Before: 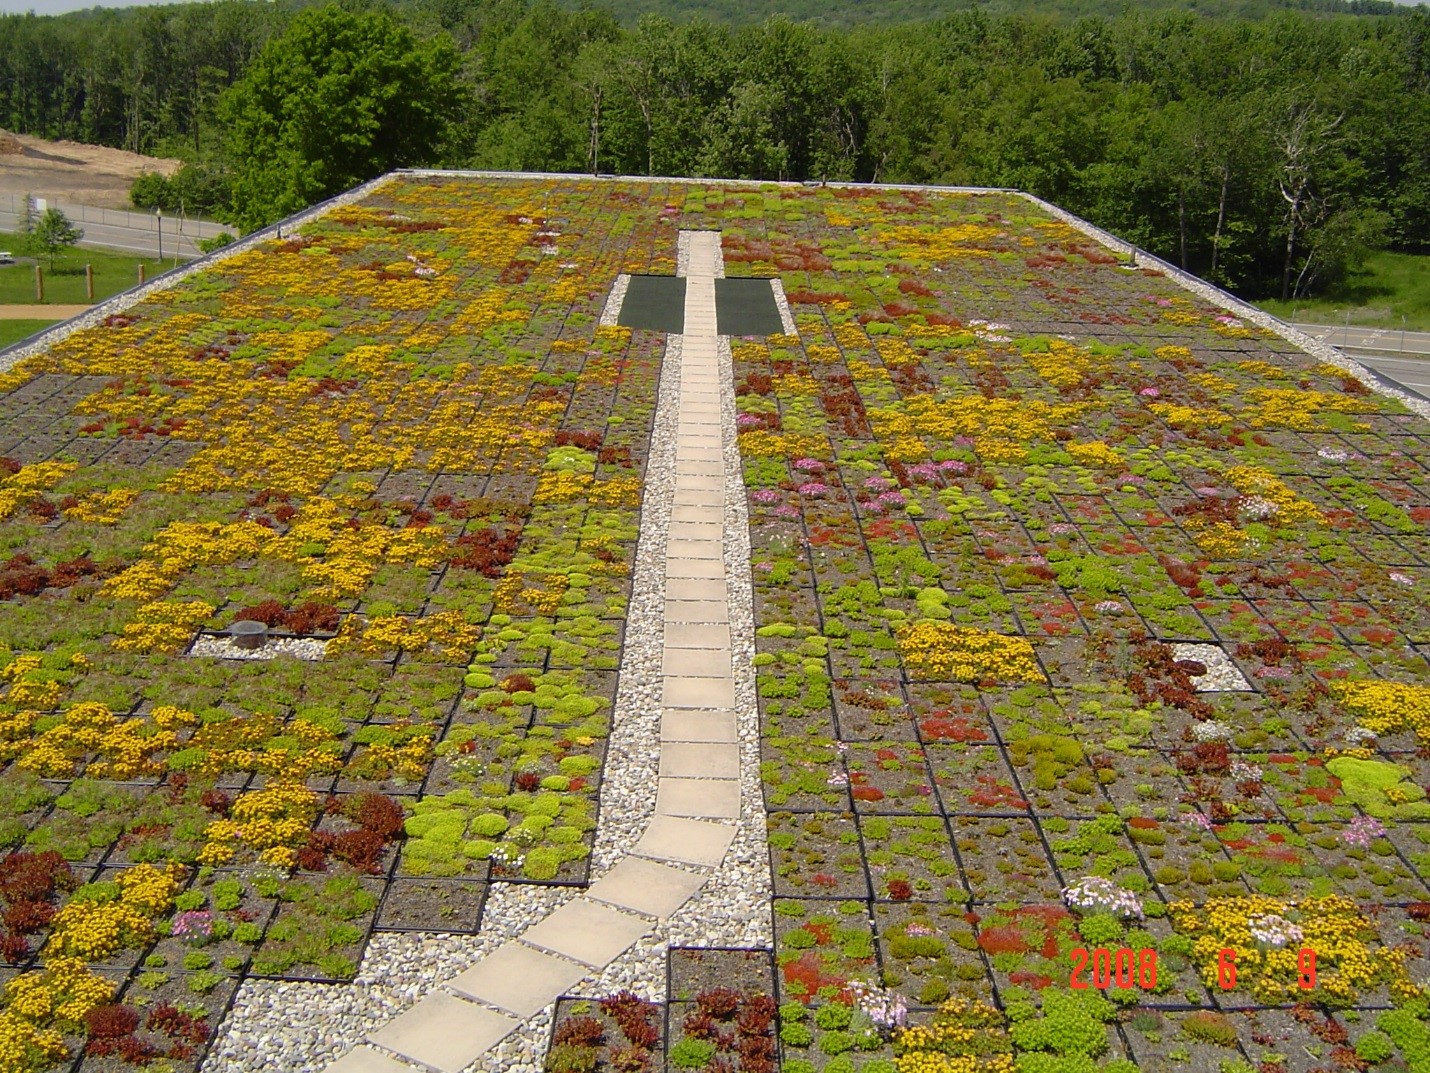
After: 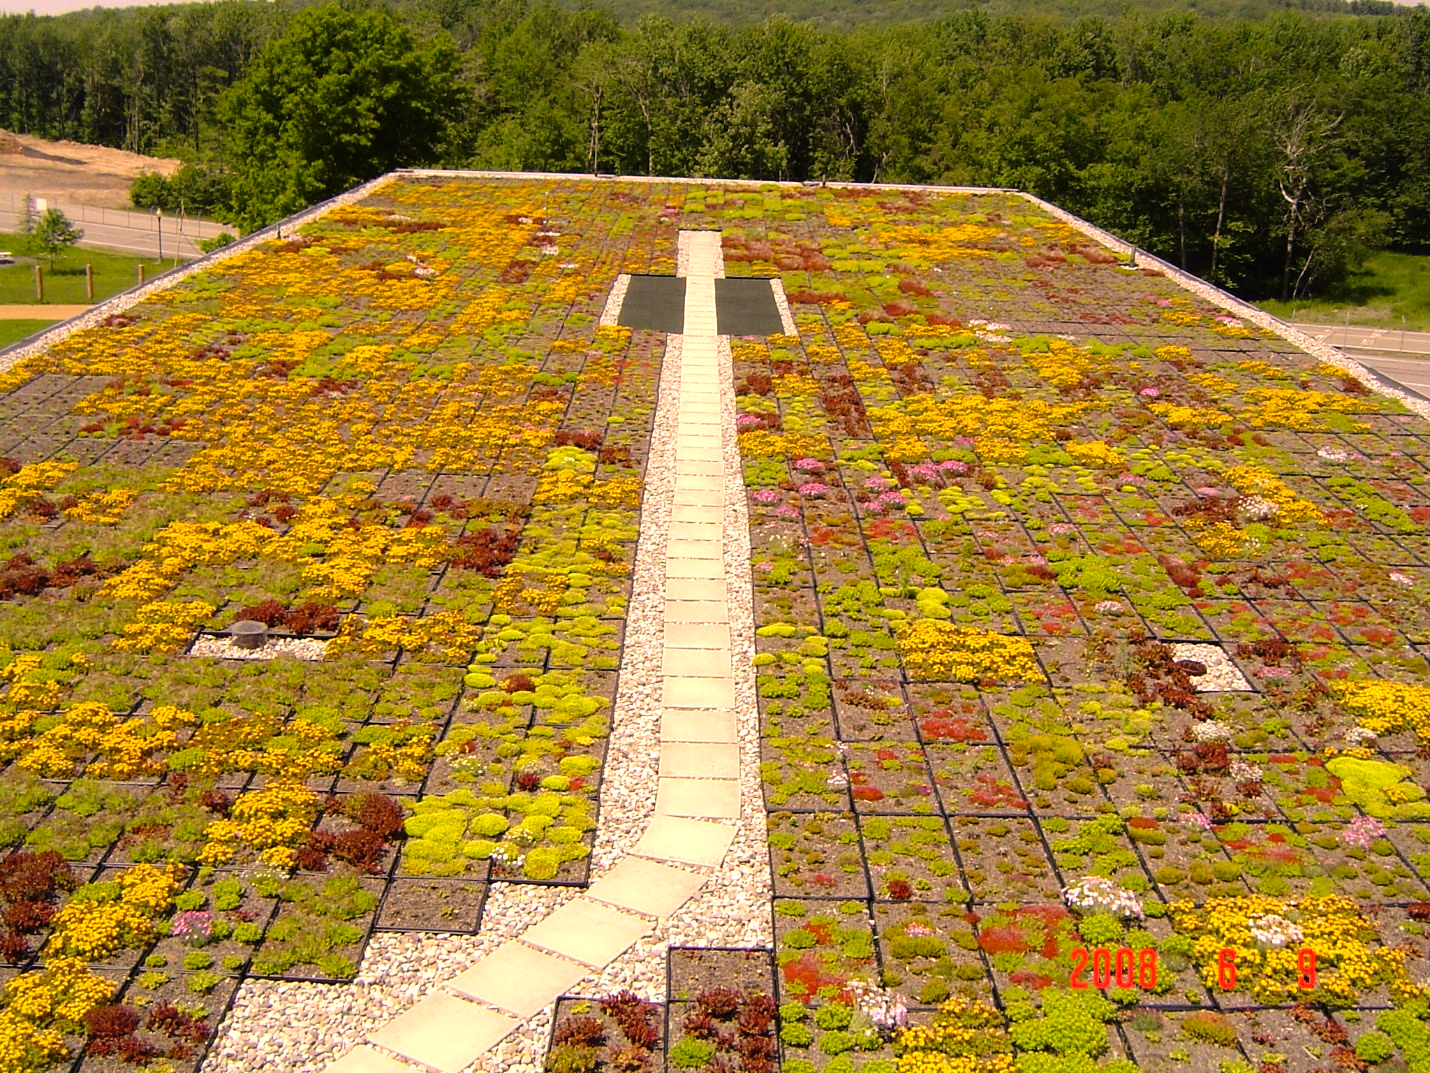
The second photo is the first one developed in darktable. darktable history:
tone equalizer: -8 EV -0.782 EV, -7 EV -0.667 EV, -6 EV -0.62 EV, -5 EV -0.364 EV, -3 EV 0.392 EV, -2 EV 0.6 EV, -1 EV 0.682 EV, +0 EV 0.771 EV, mask exposure compensation -0.507 EV
color correction: highlights a* 17.51, highlights b* 18.37
